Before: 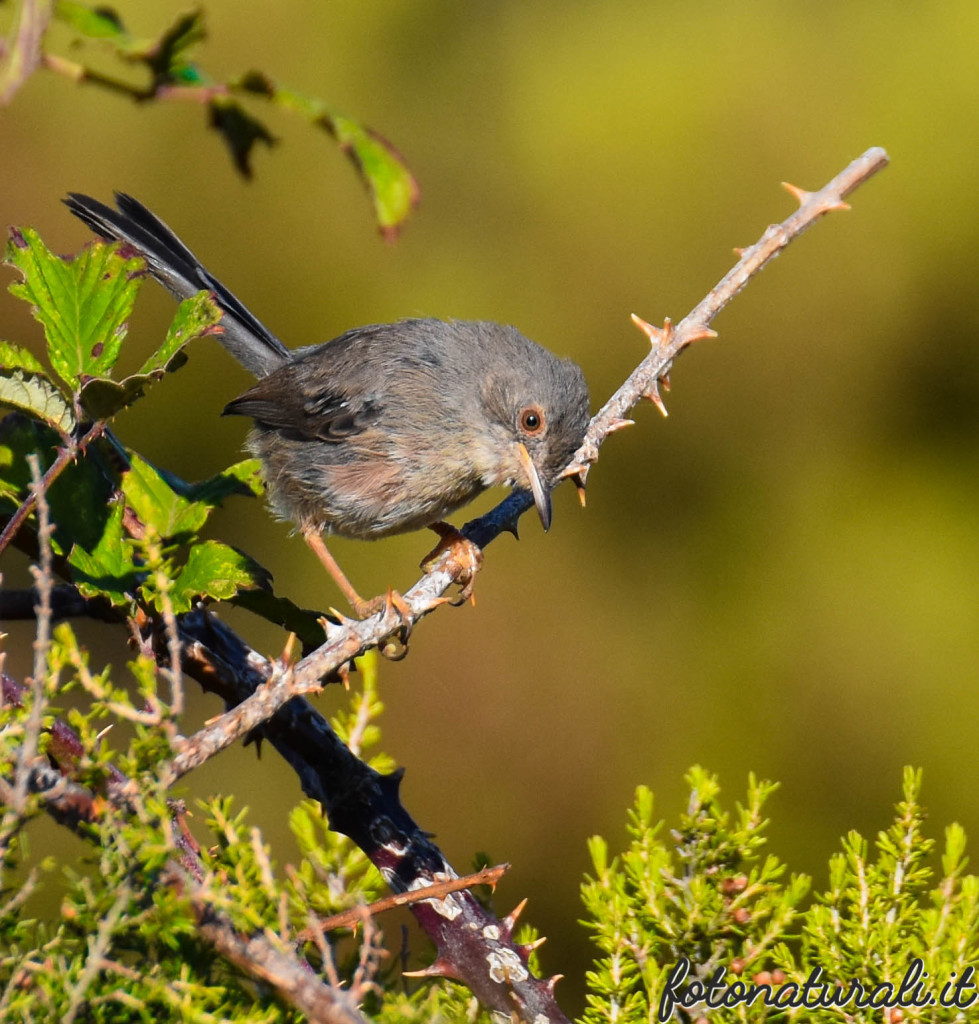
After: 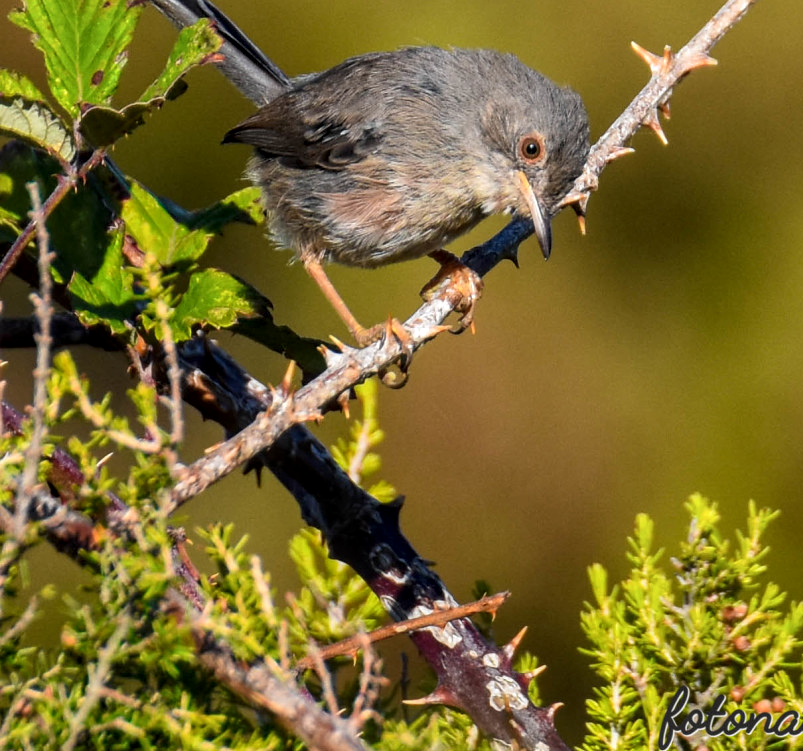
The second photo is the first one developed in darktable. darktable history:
crop: top 26.623%, right 17.965%
local contrast: detail 130%
